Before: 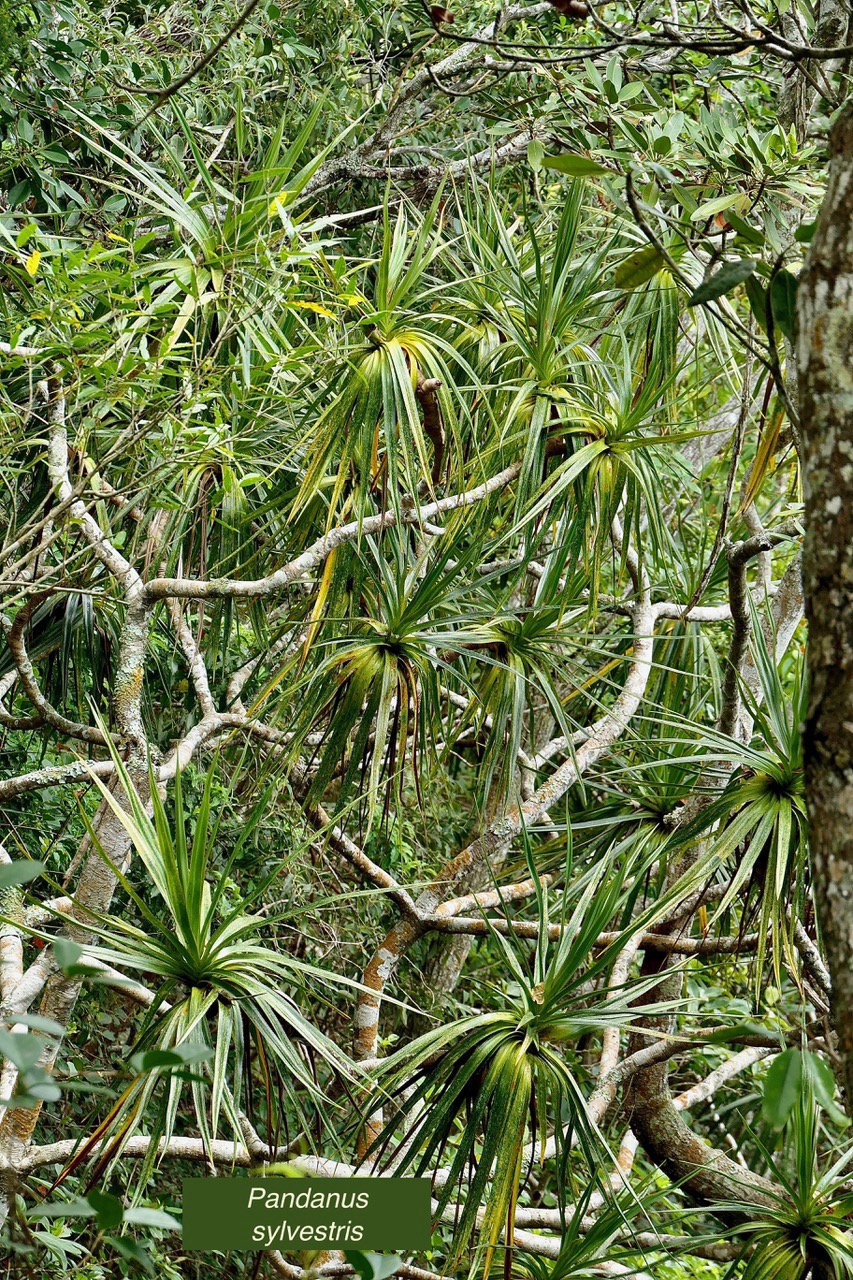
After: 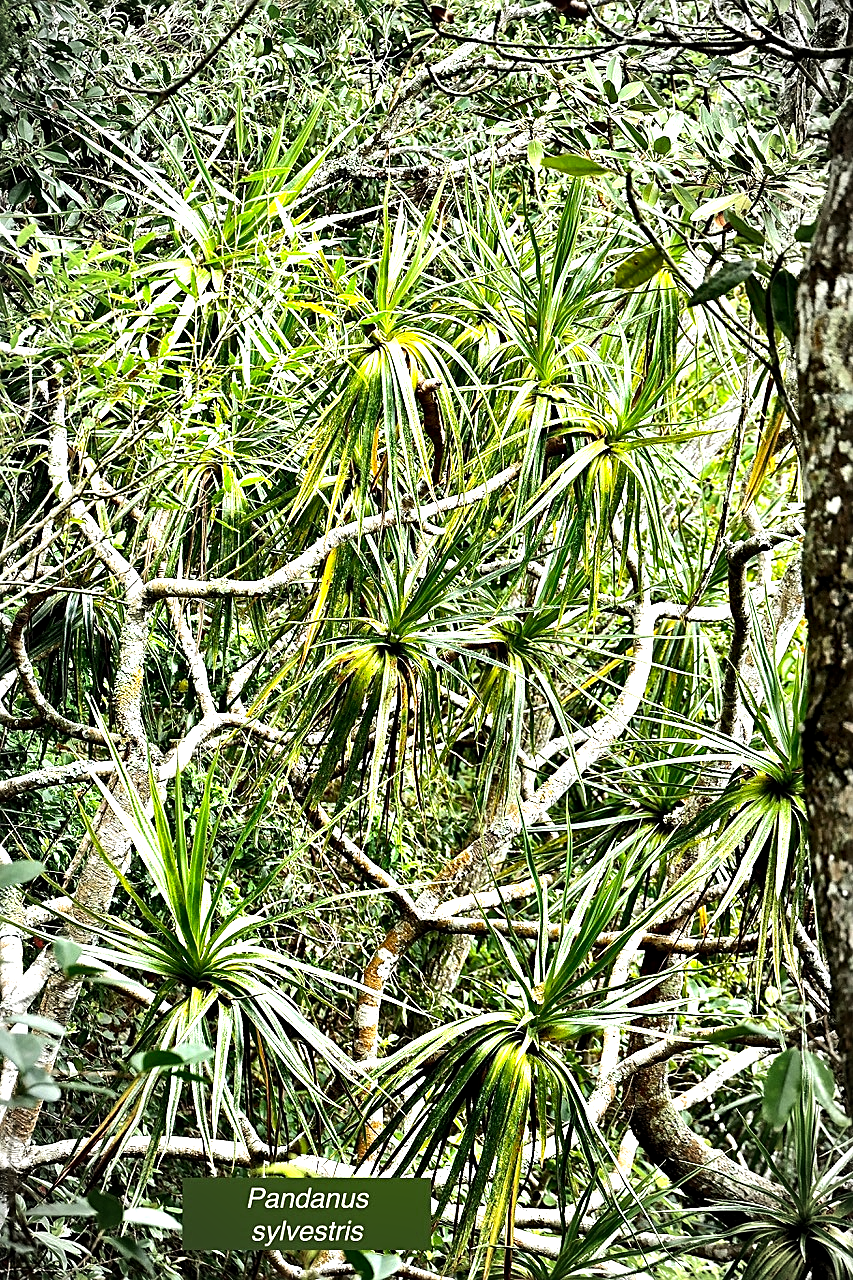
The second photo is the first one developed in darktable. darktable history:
tone equalizer: -8 EV -1.06 EV, -7 EV -0.974 EV, -6 EV -0.905 EV, -5 EV -0.551 EV, -3 EV 0.558 EV, -2 EV 0.868 EV, -1 EV 0.998 EV, +0 EV 1.06 EV, edges refinement/feathering 500, mask exposure compensation -1.57 EV, preserve details no
vignetting: automatic ratio true
haze removal: adaptive false
sharpen: on, module defaults
exposure: exposure 0.603 EV, compensate exposure bias true, compensate highlight preservation false
